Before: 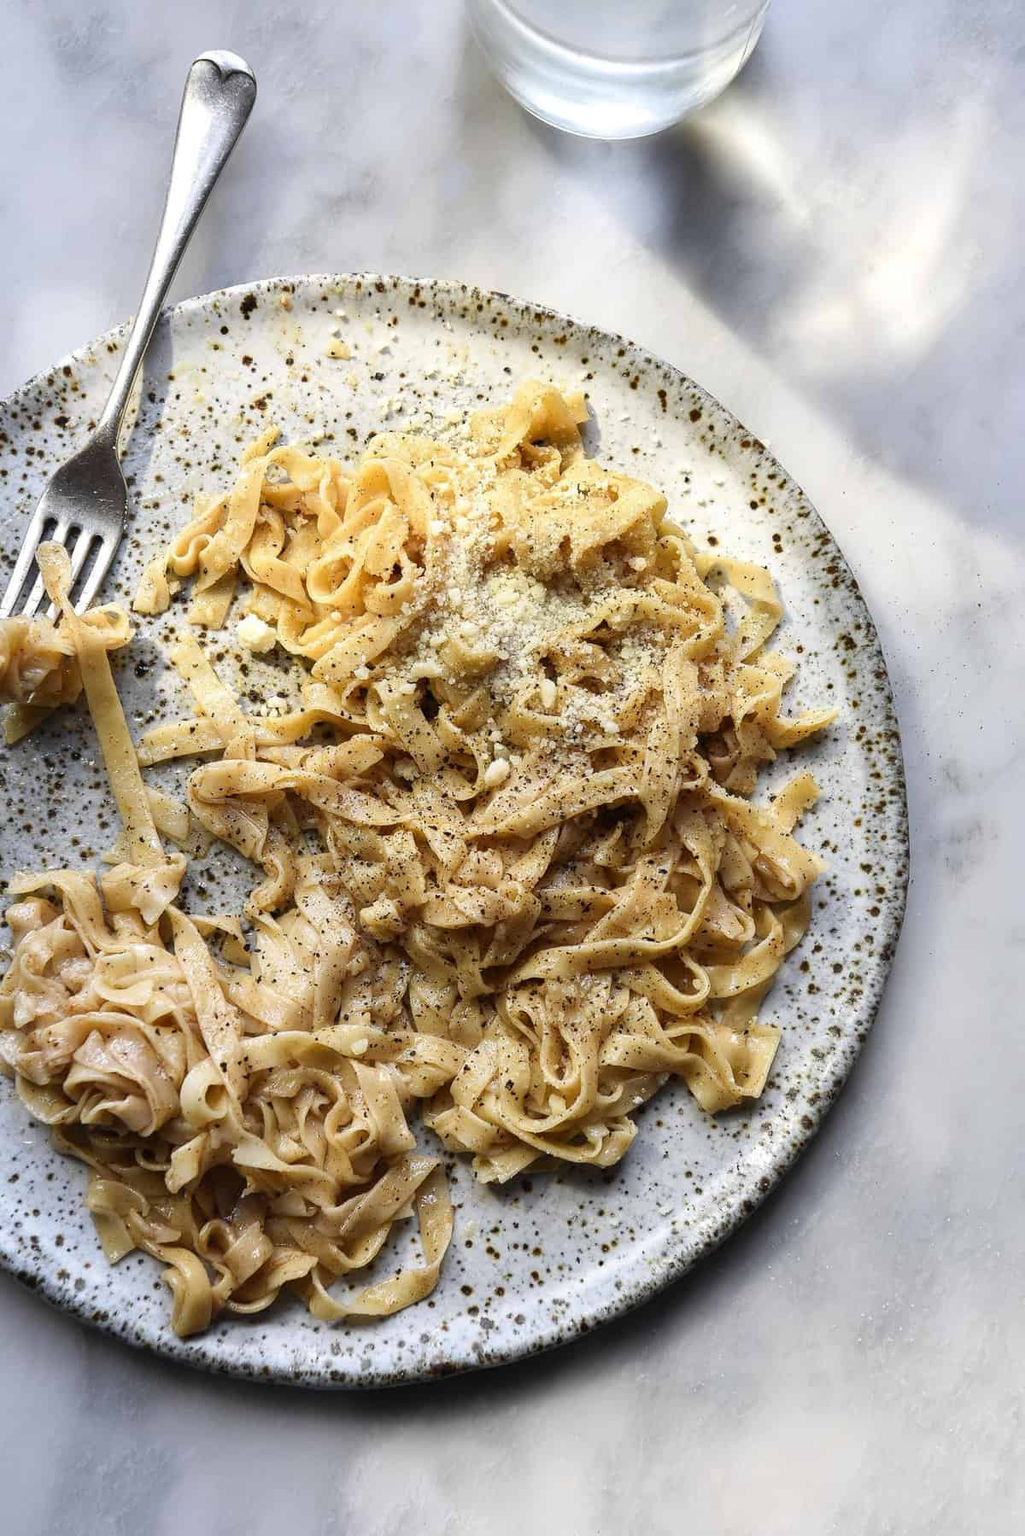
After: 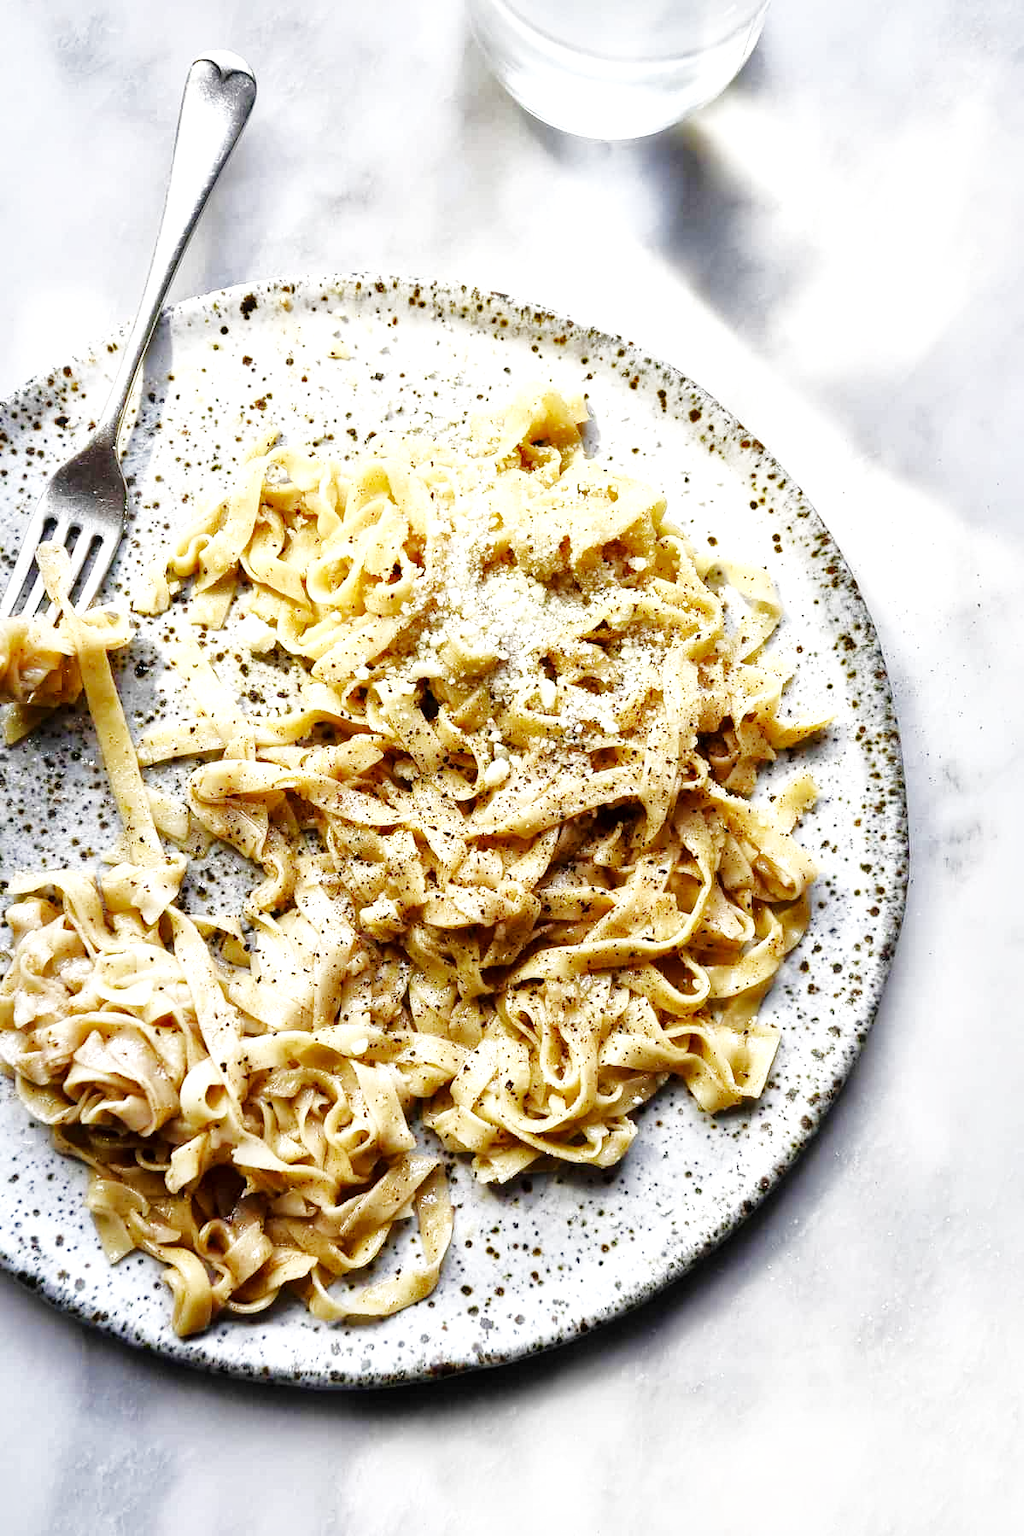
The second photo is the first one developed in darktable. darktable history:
local contrast: mode bilateral grid, contrast 20, coarseness 49, detail 149%, midtone range 0.2
base curve: curves: ch0 [(0, 0.003) (0.001, 0.002) (0.006, 0.004) (0.02, 0.022) (0.048, 0.086) (0.094, 0.234) (0.162, 0.431) (0.258, 0.629) (0.385, 0.8) (0.548, 0.918) (0.751, 0.988) (1, 1)], preserve colors none
tone curve: curves: ch0 [(0, 0) (0.568, 0.517) (0.8, 0.717) (1, 1)], color space Lab, independent channels, preserve colors none
